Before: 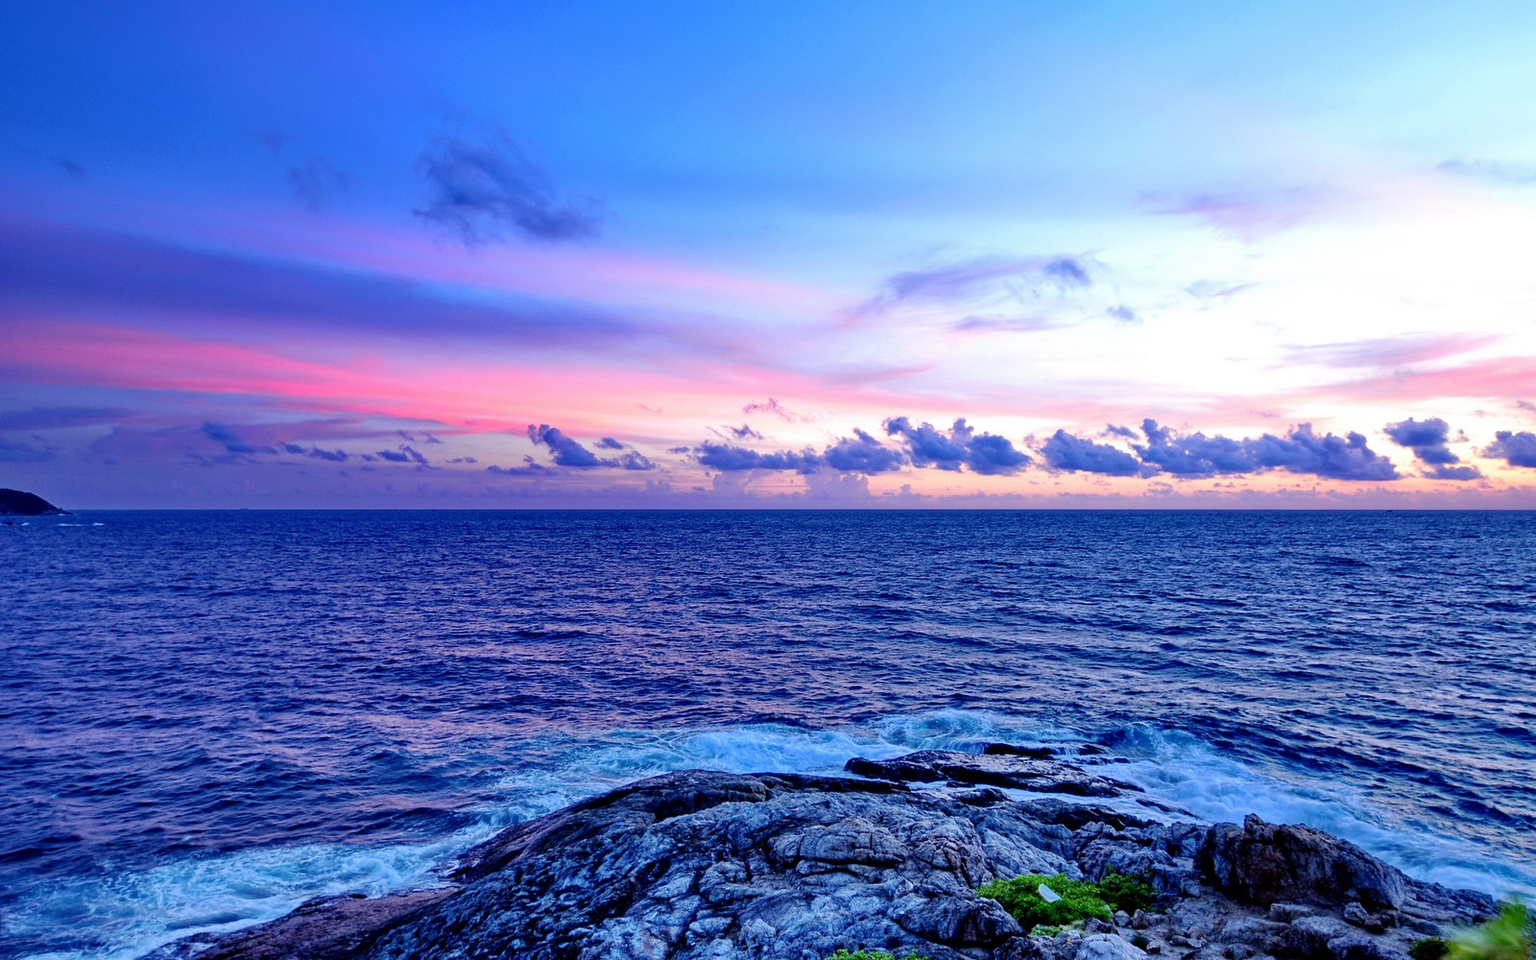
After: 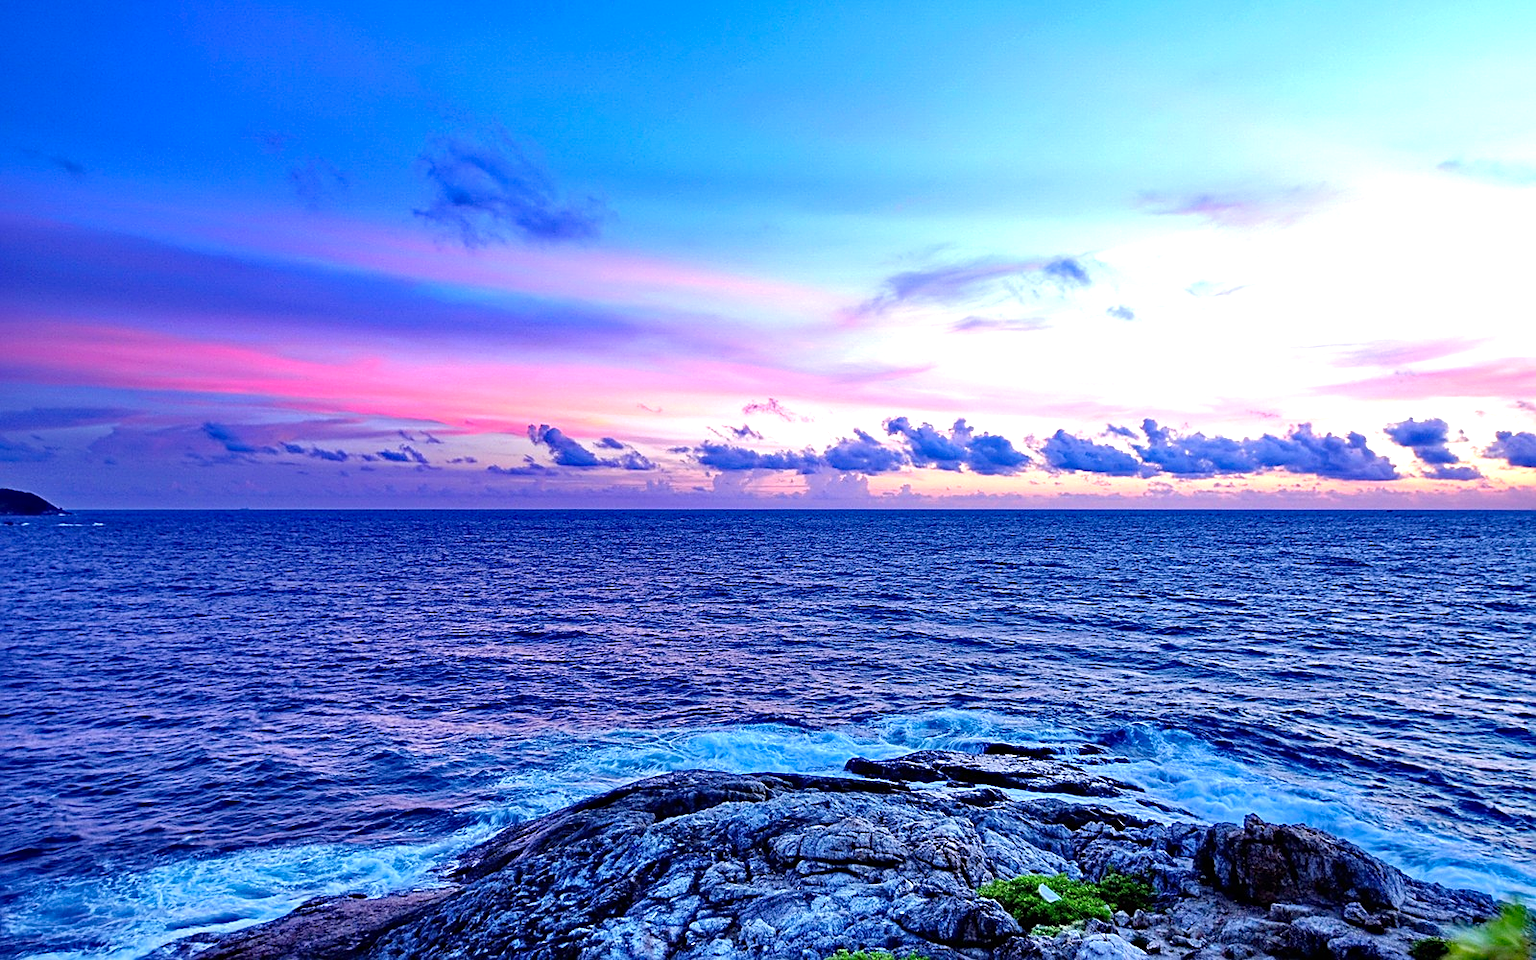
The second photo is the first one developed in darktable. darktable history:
sharpen: on, module defaults
exposure: black level correction 0, exposure 0.5 EV, compensate highlight preservation false
haze removal: strength 0.278, distance 0.244, compatibility mode true, adaptive false
